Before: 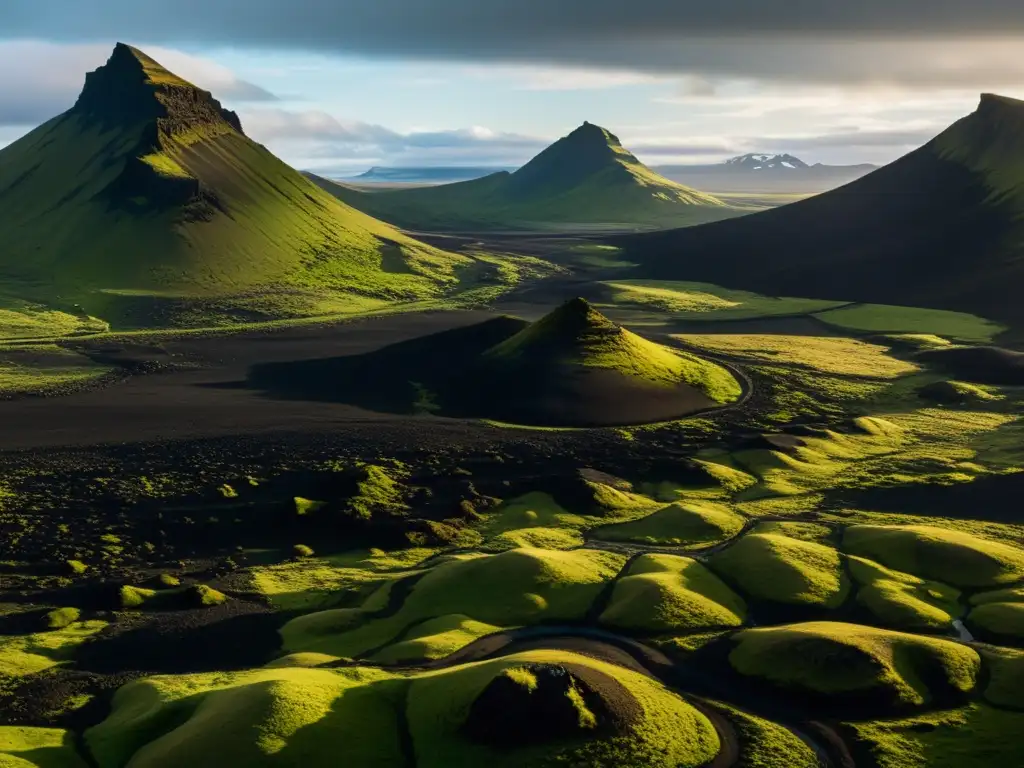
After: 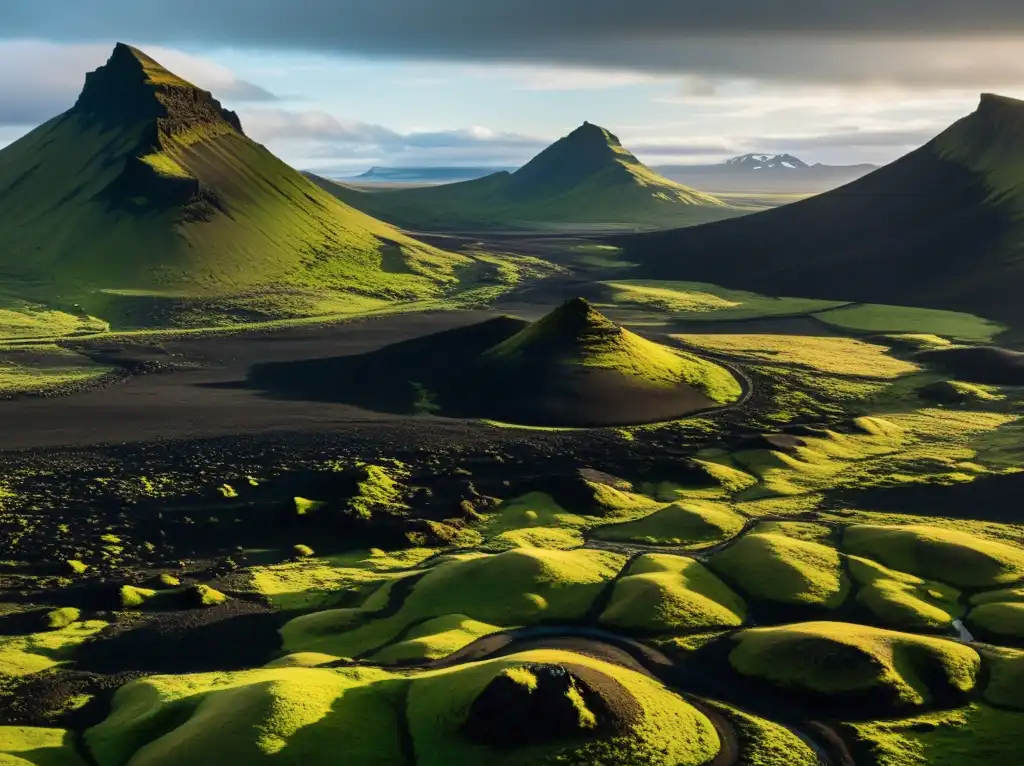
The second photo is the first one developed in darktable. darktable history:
crop: top 0.071%, bottom 0.148%
shadows and highlights: shadows 48.97, highlights -41.88, soften with gaussian
